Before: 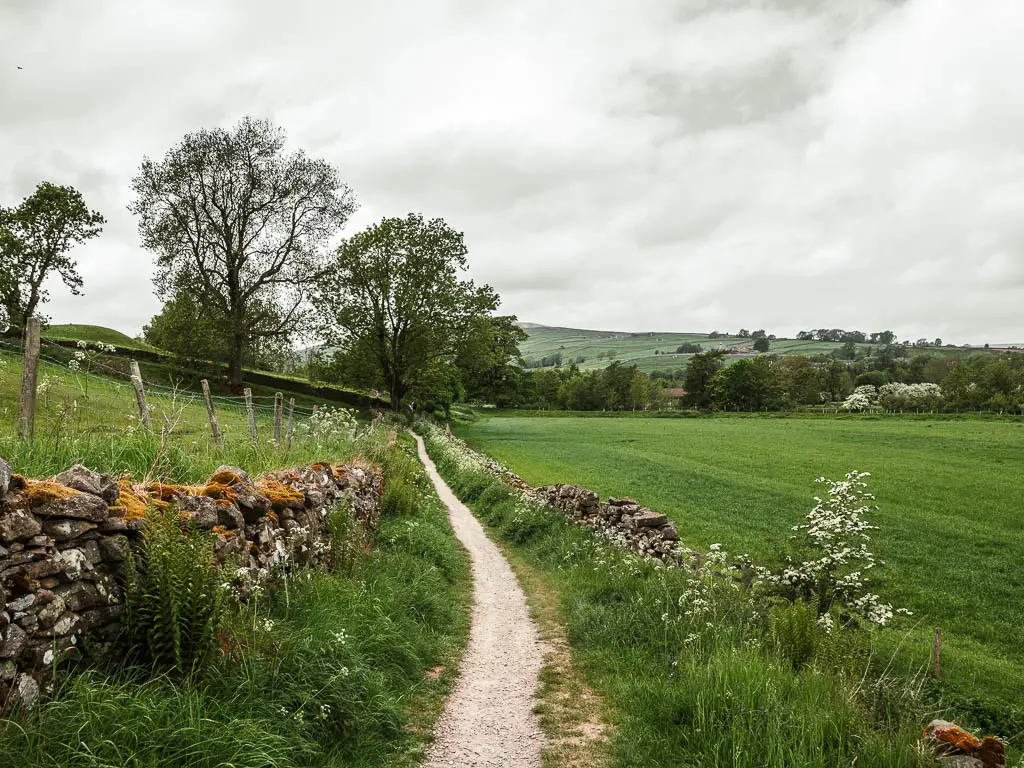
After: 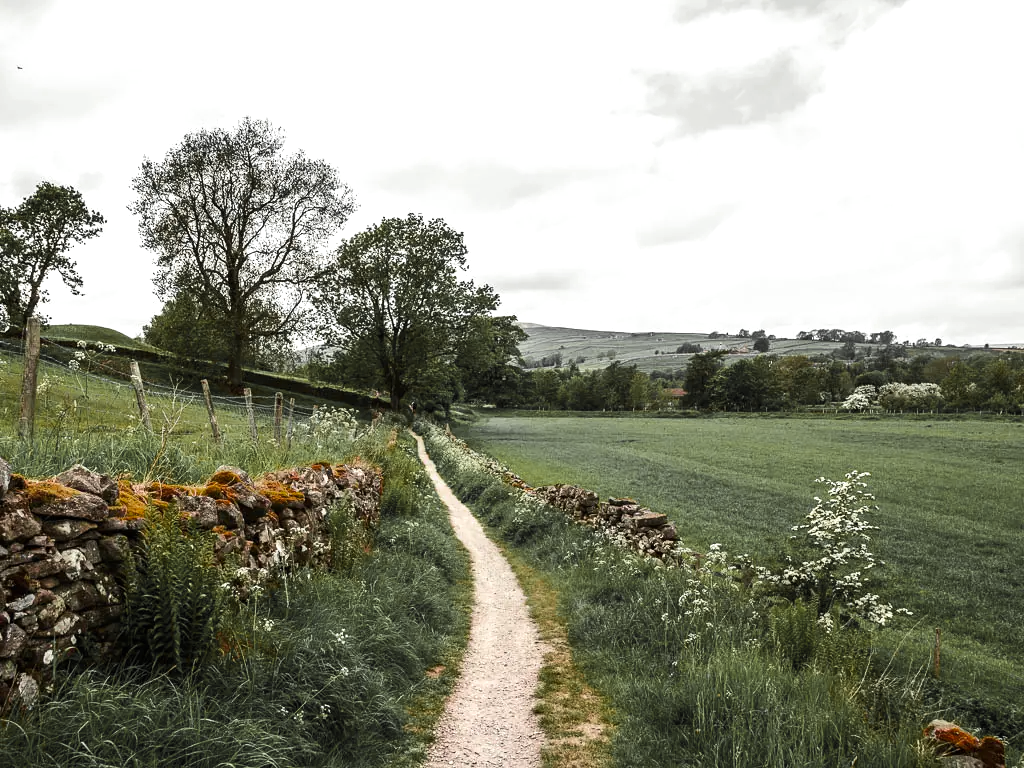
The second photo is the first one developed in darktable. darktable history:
color zones: curves: ch0 [(0.004, 0.388) (0.125, 0.392) (0.25, 0.404) (0.375, 0.5) (0.5, 0.5) (0.625, 0.5) (0.75, 0.5) (0.875, 0.5)]; ch1 [(0, 0.5) (0.125, 0.5) (0.25, 0.5) (0.375, 0.124) (0.524, 0.124) (0.645, 0.128) (0.789, 0.132) (0.914, 0.096) (0.998, 0.068)]
tone equalizer: -8 EV -0.417 EV, -7 EV -0.389 EV, -6 EV -0.333 EV, -5 EV -0.222 EV, -3 EV 0.222 EV, -2 EV 0.333 EV, -1 EV 0.389 EV, +0 EV 0.417 EV, edges refinement/feathering 500, mask exposure compensation -1.57 EV, preserve details no
